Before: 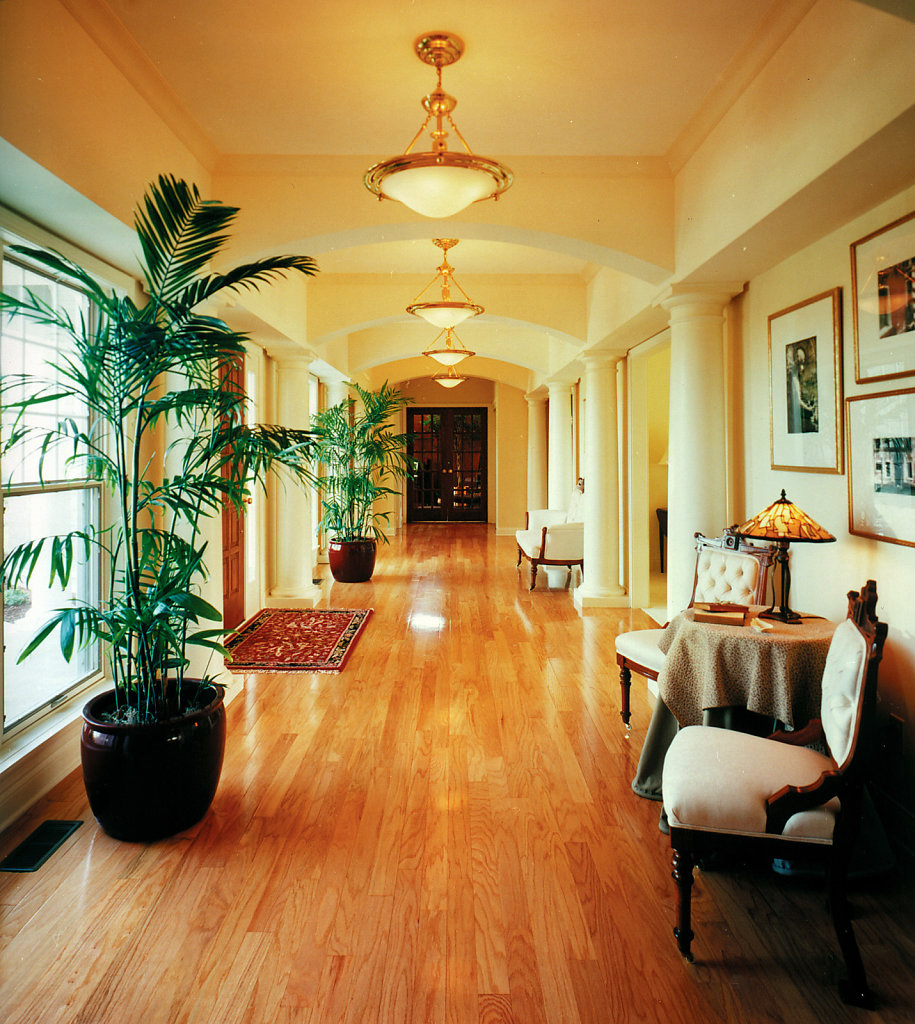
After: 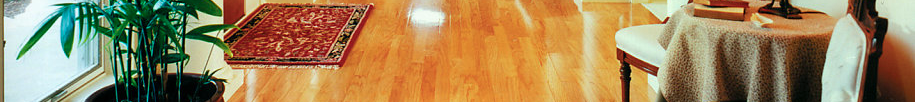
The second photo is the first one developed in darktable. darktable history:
crop and rotate: top 59.084%, bottom 30.916%
white balance: red 1.029, blue 0.92
color calibration: output R [0.994, 0.059, -0.119, 0], output G [-0.036, 1.09, -0.119, 0], output B [0.078, -0.108, 0.961, 0], illuminant custom, x 0.371, y 0.382, temperature 4281.14 K
